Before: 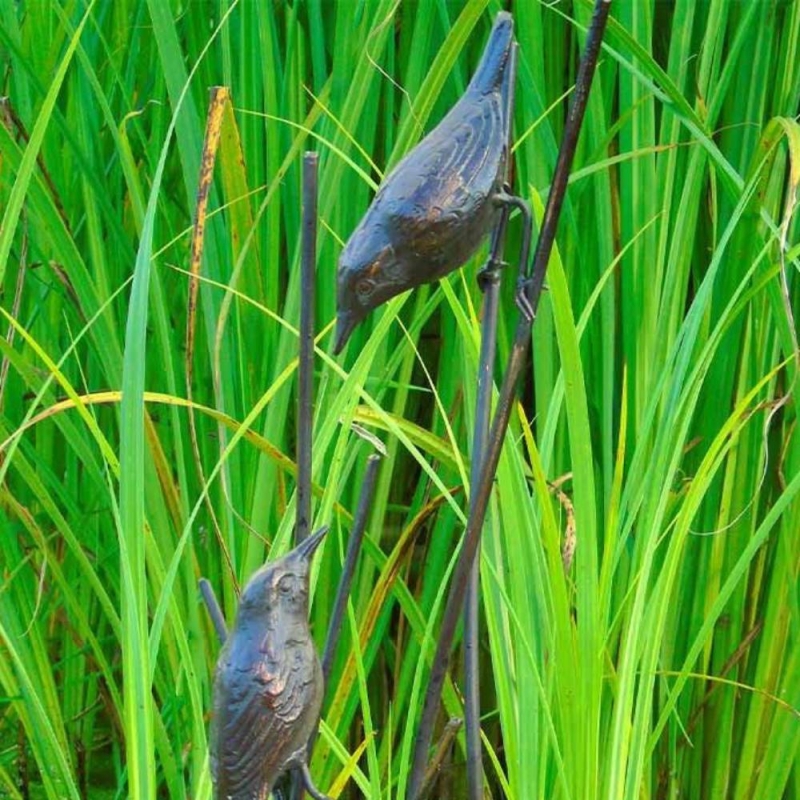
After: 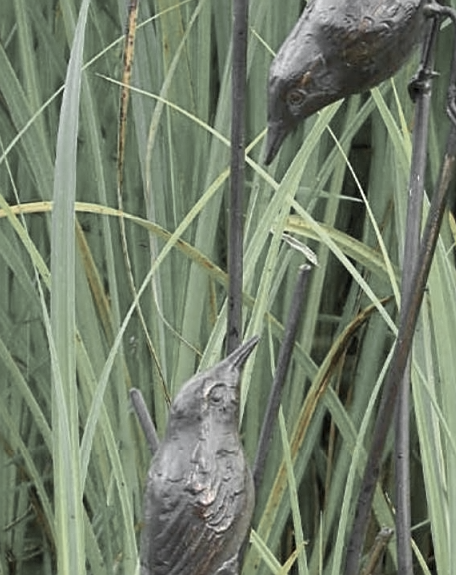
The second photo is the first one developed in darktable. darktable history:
sharpen: on, module defaults
crop: left 8.7%, top 23.815%, right 34.25%, bottom 4.299%
color zones: curves: ch0 [(0, 0.613) (0.01, 0.613) (0.245, 0.448) (0.498, 0.529) (0.642, 0.665) (0.879, 0.777) (0.99, 0.613)]; ch1 [(0, 0.035) (0.121, 0.189) (0.259, 0.197) (0.415, 0.061) (0.589, 0.022) (0.732, 0.022) (0.857, 0.026) (0.991, 0.053)]
